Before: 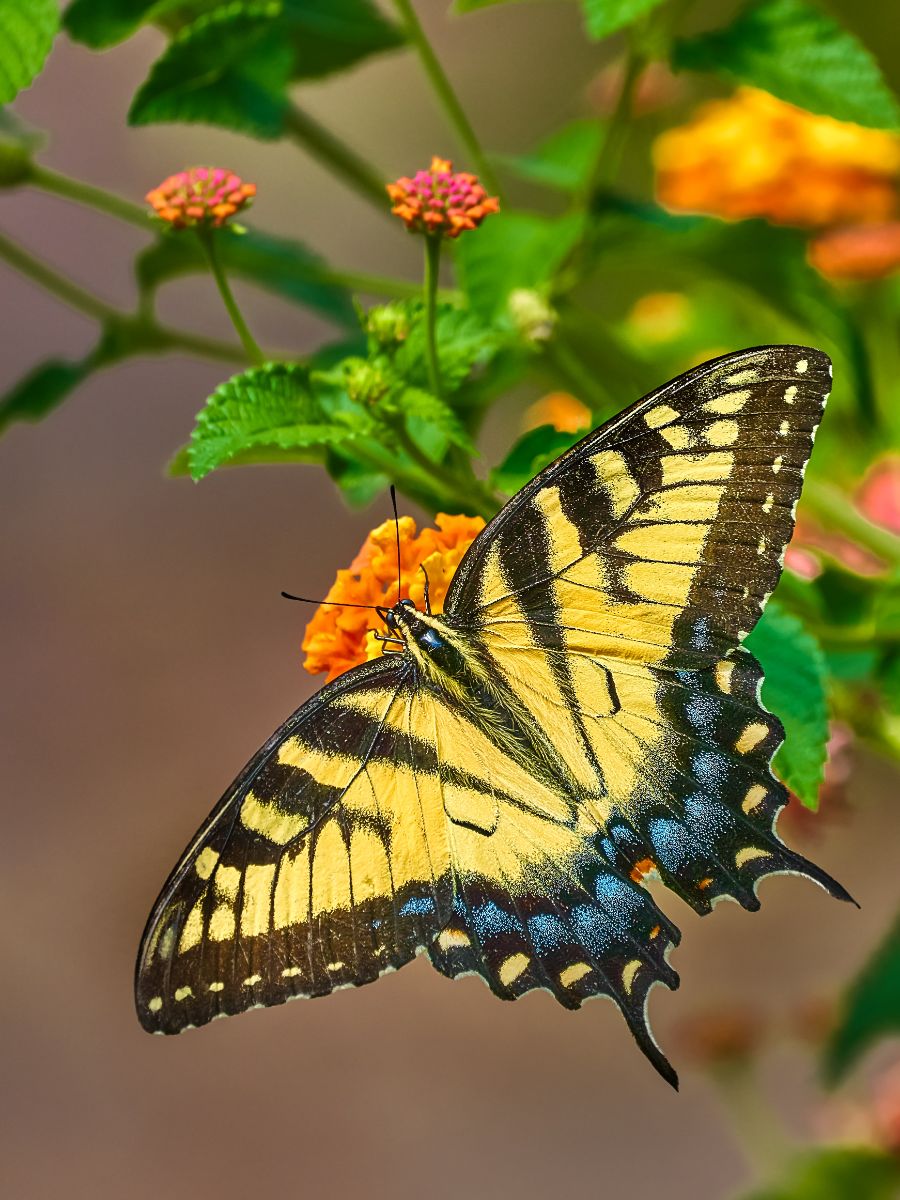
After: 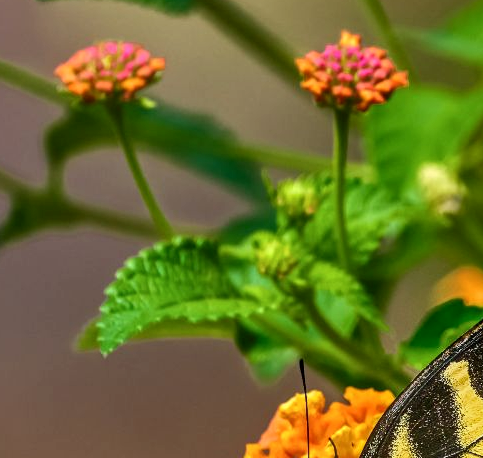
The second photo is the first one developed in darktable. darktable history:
crop: left 10.155%, top 10.518%, right 36.068%, bottom 51.286%
local contrast: on, module defaults
